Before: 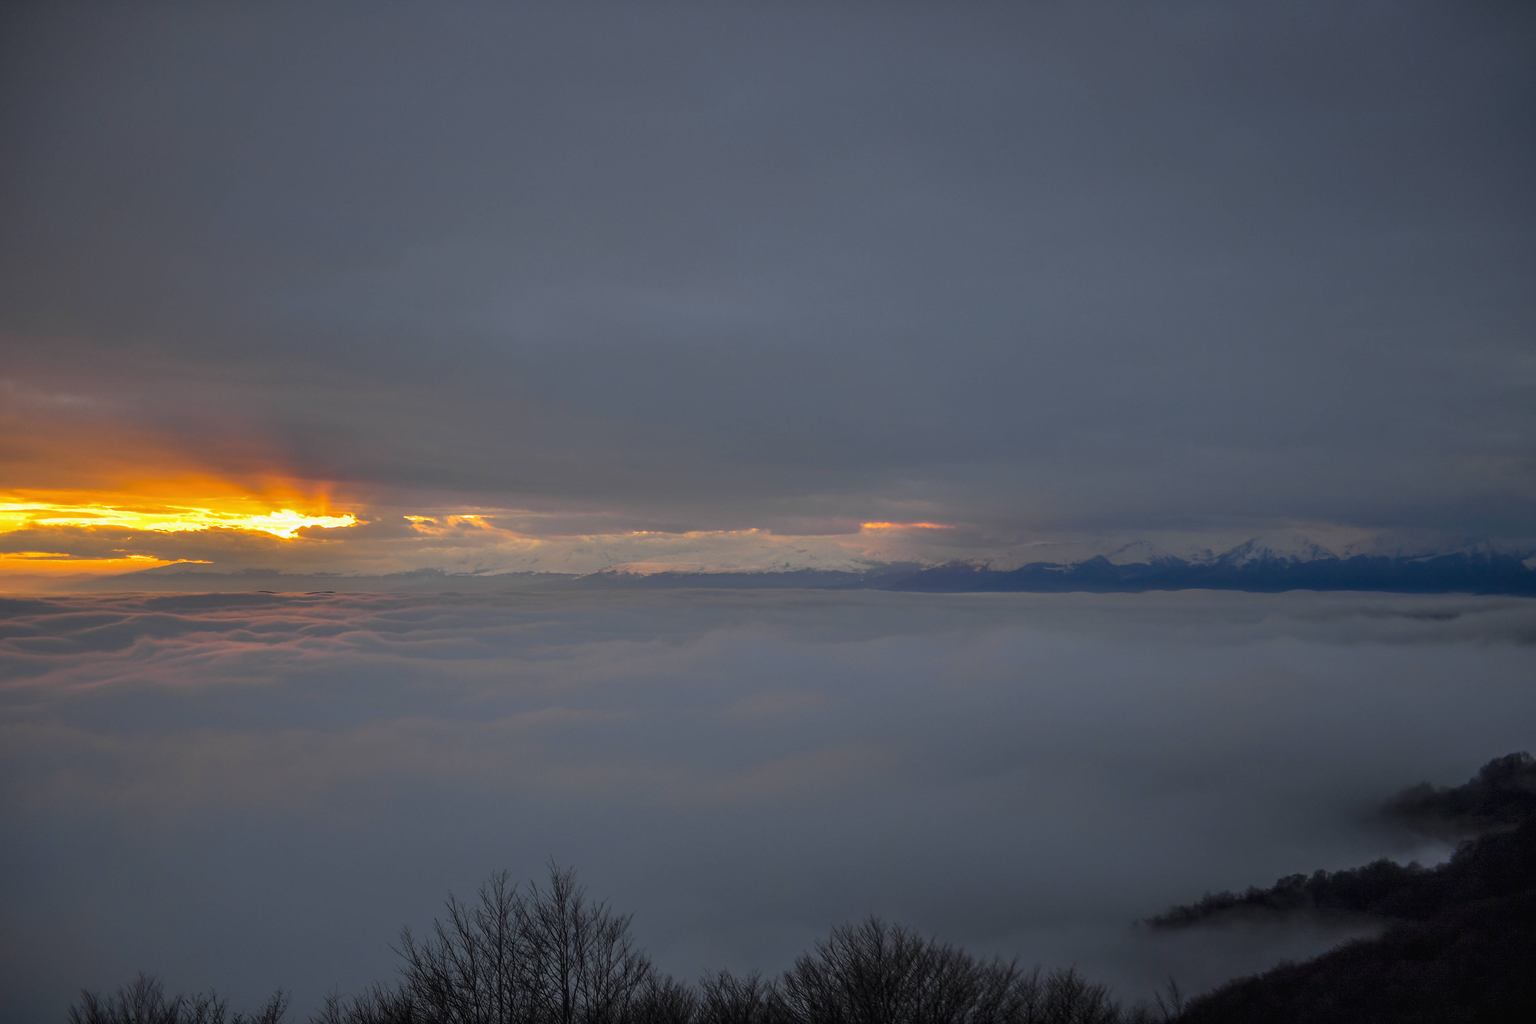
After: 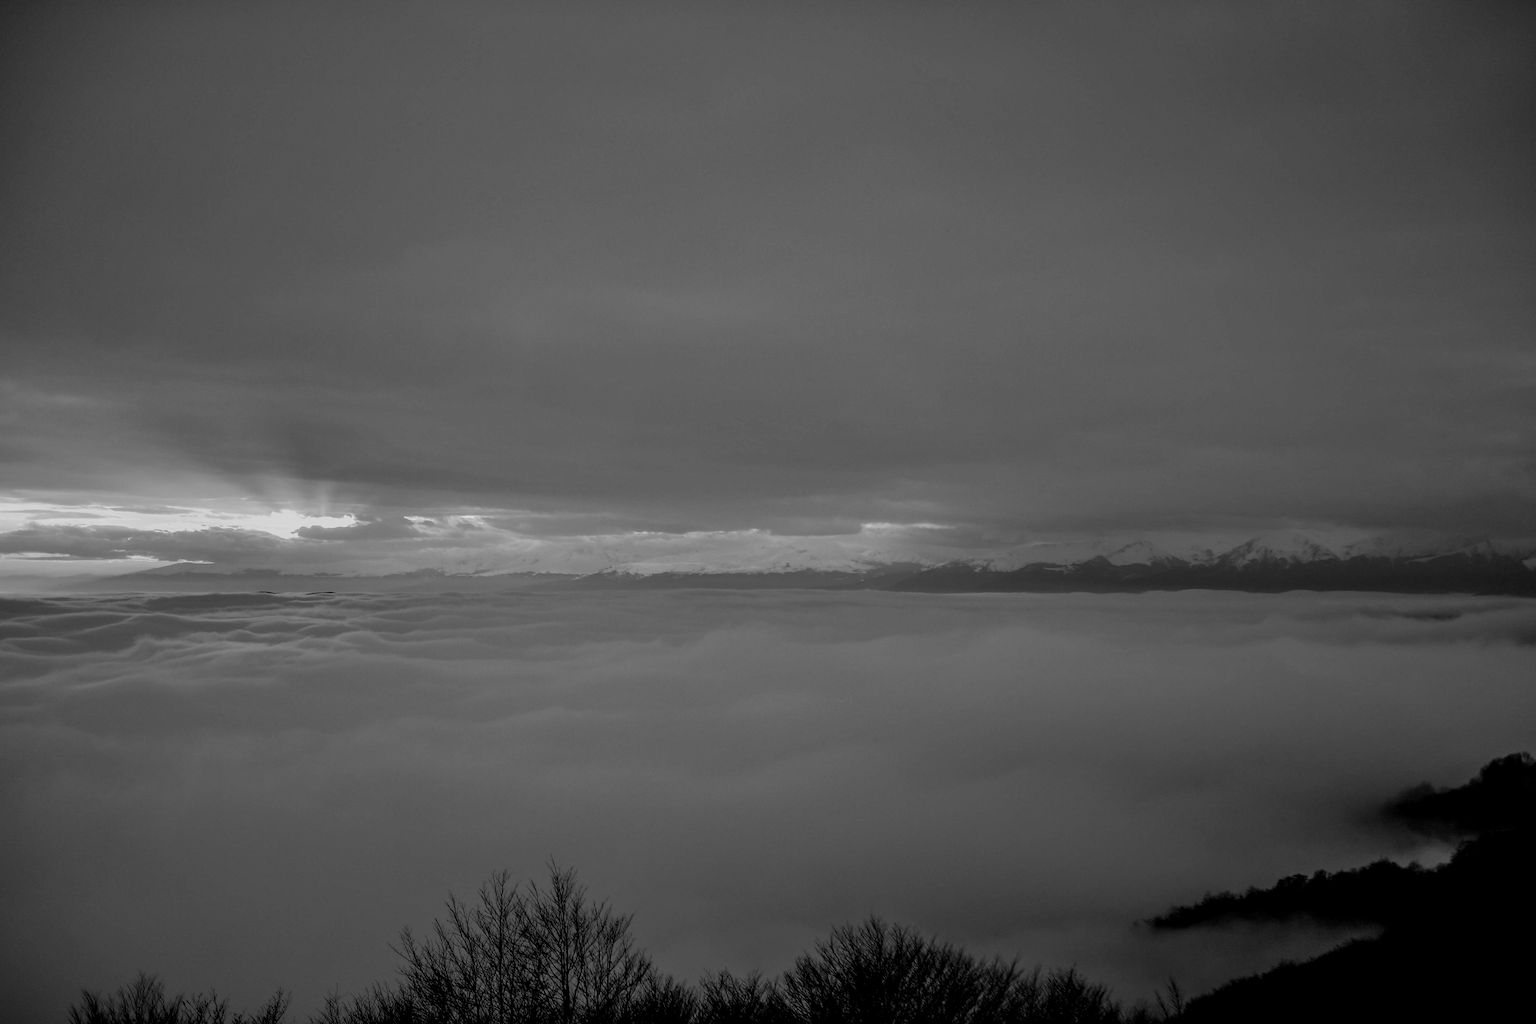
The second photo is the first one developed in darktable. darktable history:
monochrome: on, module defaults
filmic rgb: black relative exposure -7.65 EV, white relative exposure 4.56 EV, hardness 3.61, color science v6 (2022)
local contrast: highlights 100%, shadows 100%, detail 120%, midtone range 0.2
